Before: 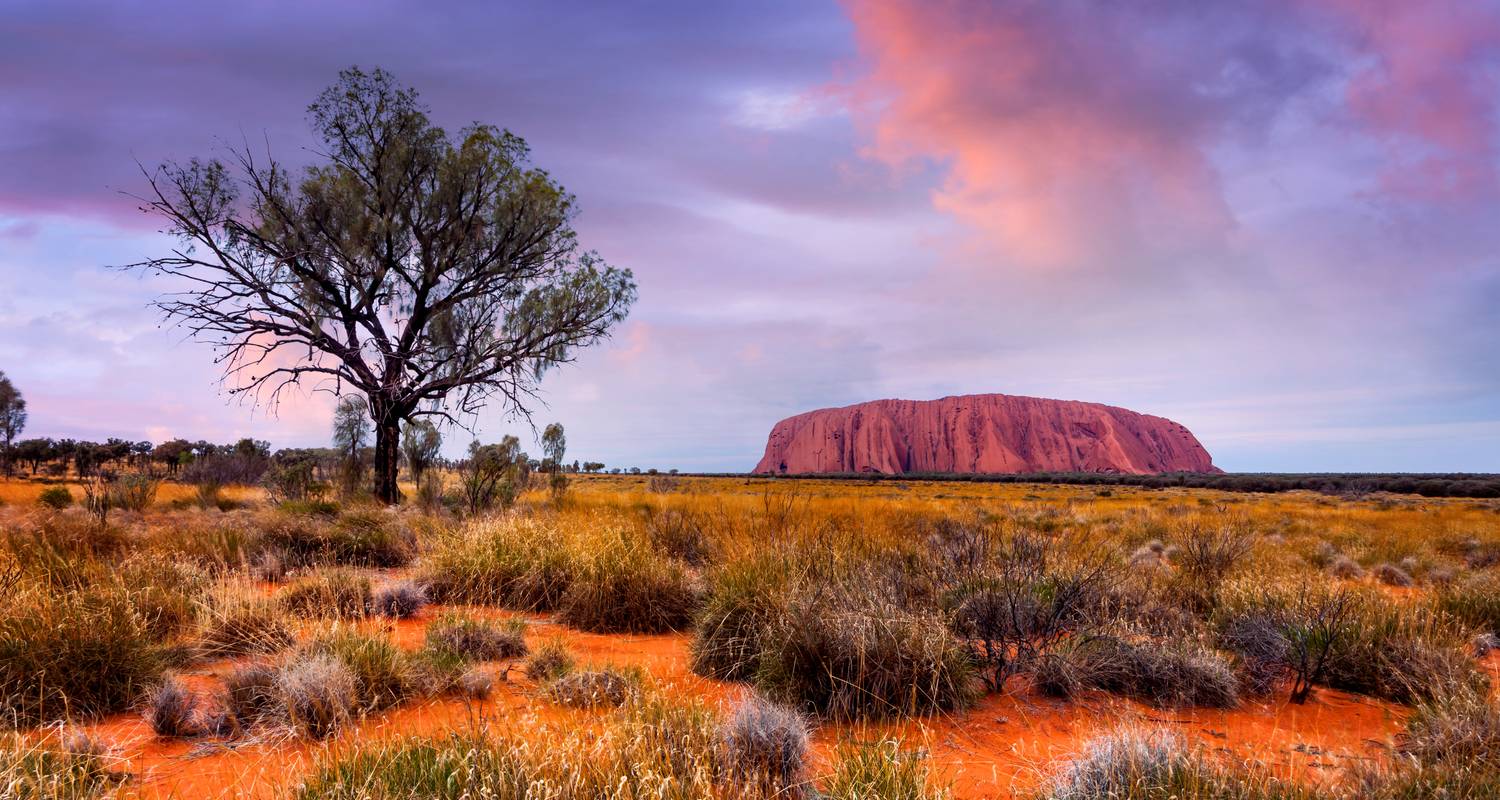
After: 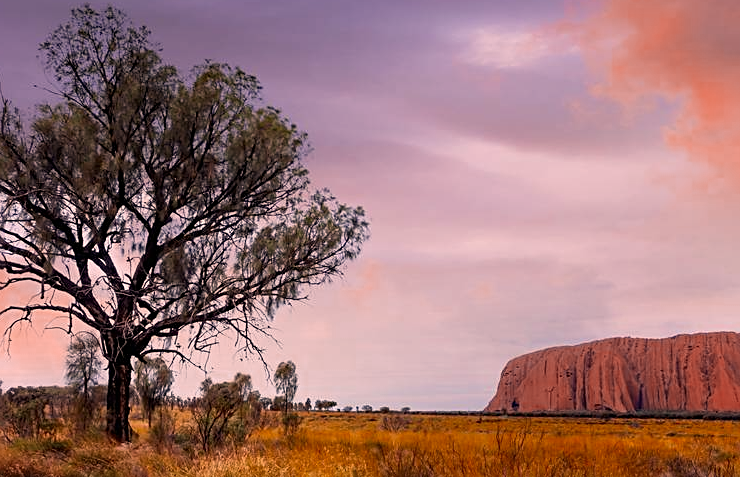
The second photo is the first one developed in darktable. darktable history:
color correction: highlights a* 17.88, highlights b* 18.88
crop: left 17.903%, top 7.835%, right 32.743%, bottom 32.477%
color zones: curves: ch0 [(0, 0.5) (0.125, 0.4) (0.25, 0.5) (0.375, 0.4) (0.5, 0.4) (0.625, 0.35) (0.75, 0.35) (0.875, 0.5)]; ch1 [(0, 0.35) (0.125, 0.45) (0.25, 0.35) (0.375, 0.35) (0.5, 0.35) (0.625, 0.35) (0.75, 0.45) (0.875, 0.35)]; ch2 [(0, 0.6) (0.125, 0.5) (0.25, 0.5) (0.375, 0.6) (0.5, 0.6) (0.625, 0.5) (0.75, 0.5) (0.875, 0.5)]
sharpen: amount 0.491
